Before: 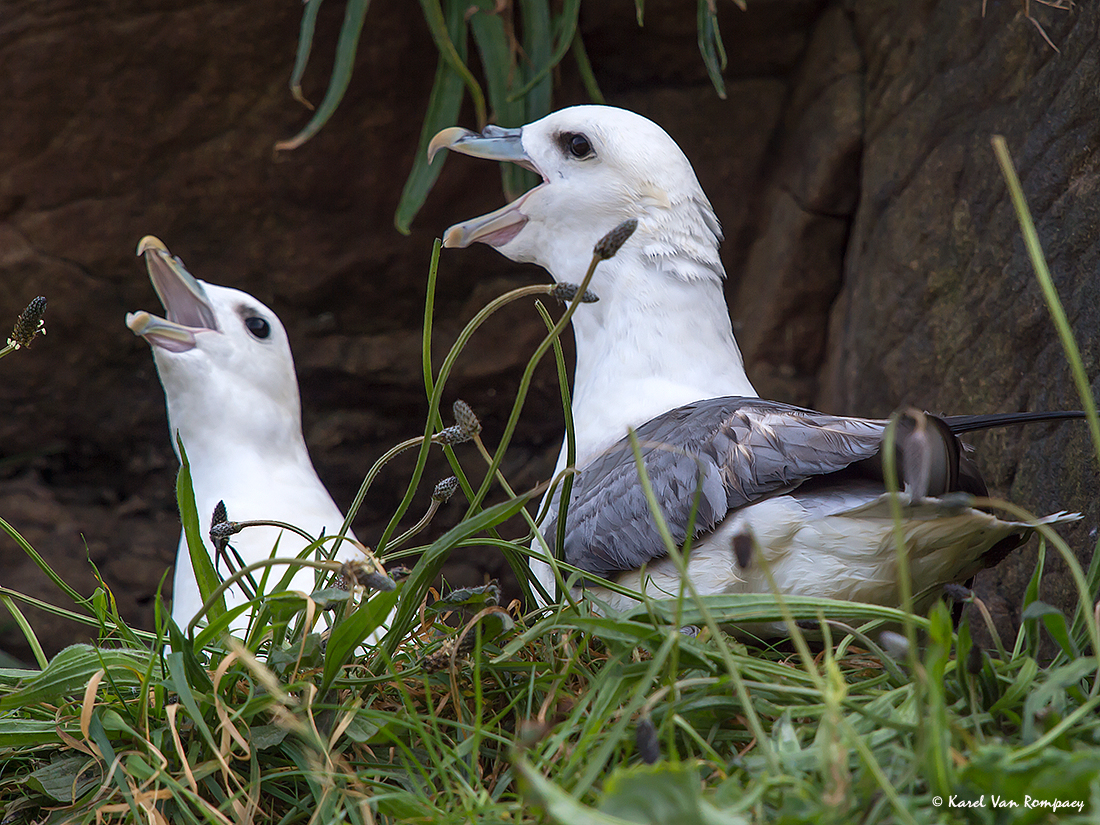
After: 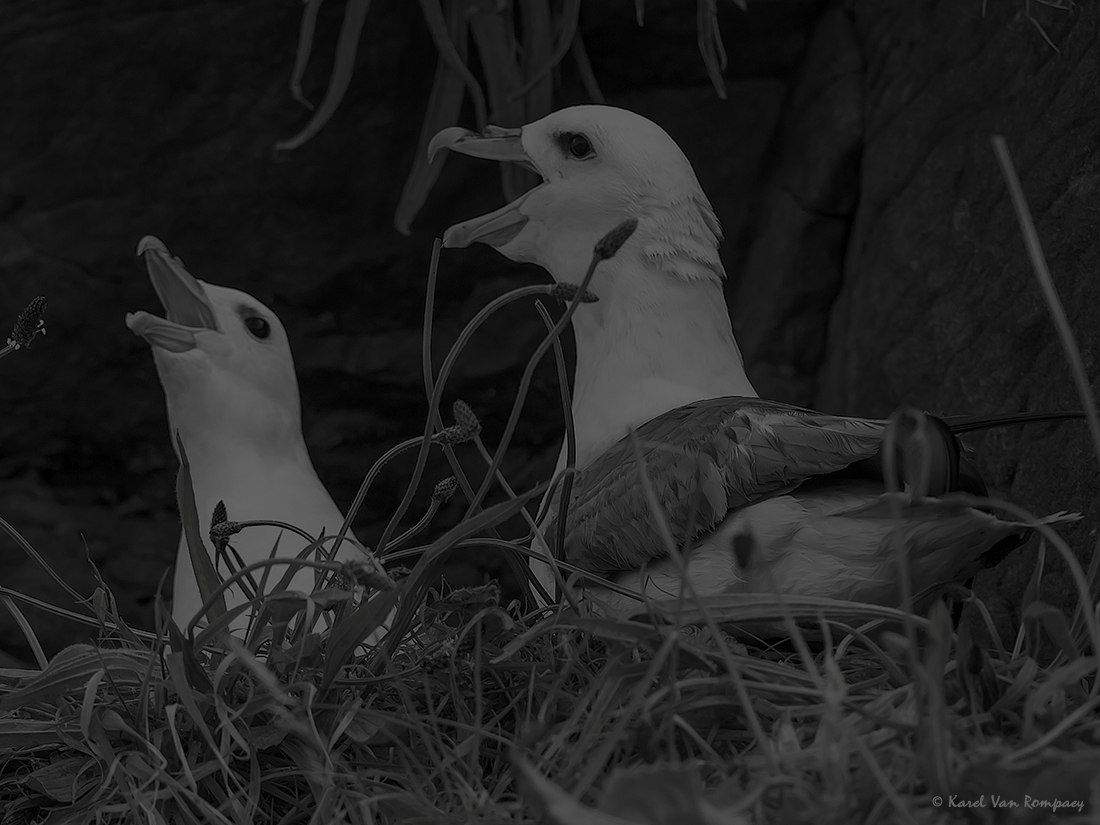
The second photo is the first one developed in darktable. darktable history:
contrast brightness saturation: contrast -0.034, brightness -0.586, saturation -0.981
filmic rgb: black relative exposure -15.89 EV, white relative exposure 7.97 EV, hardness 4.21, latitude 49.79%, contrast 0.505
